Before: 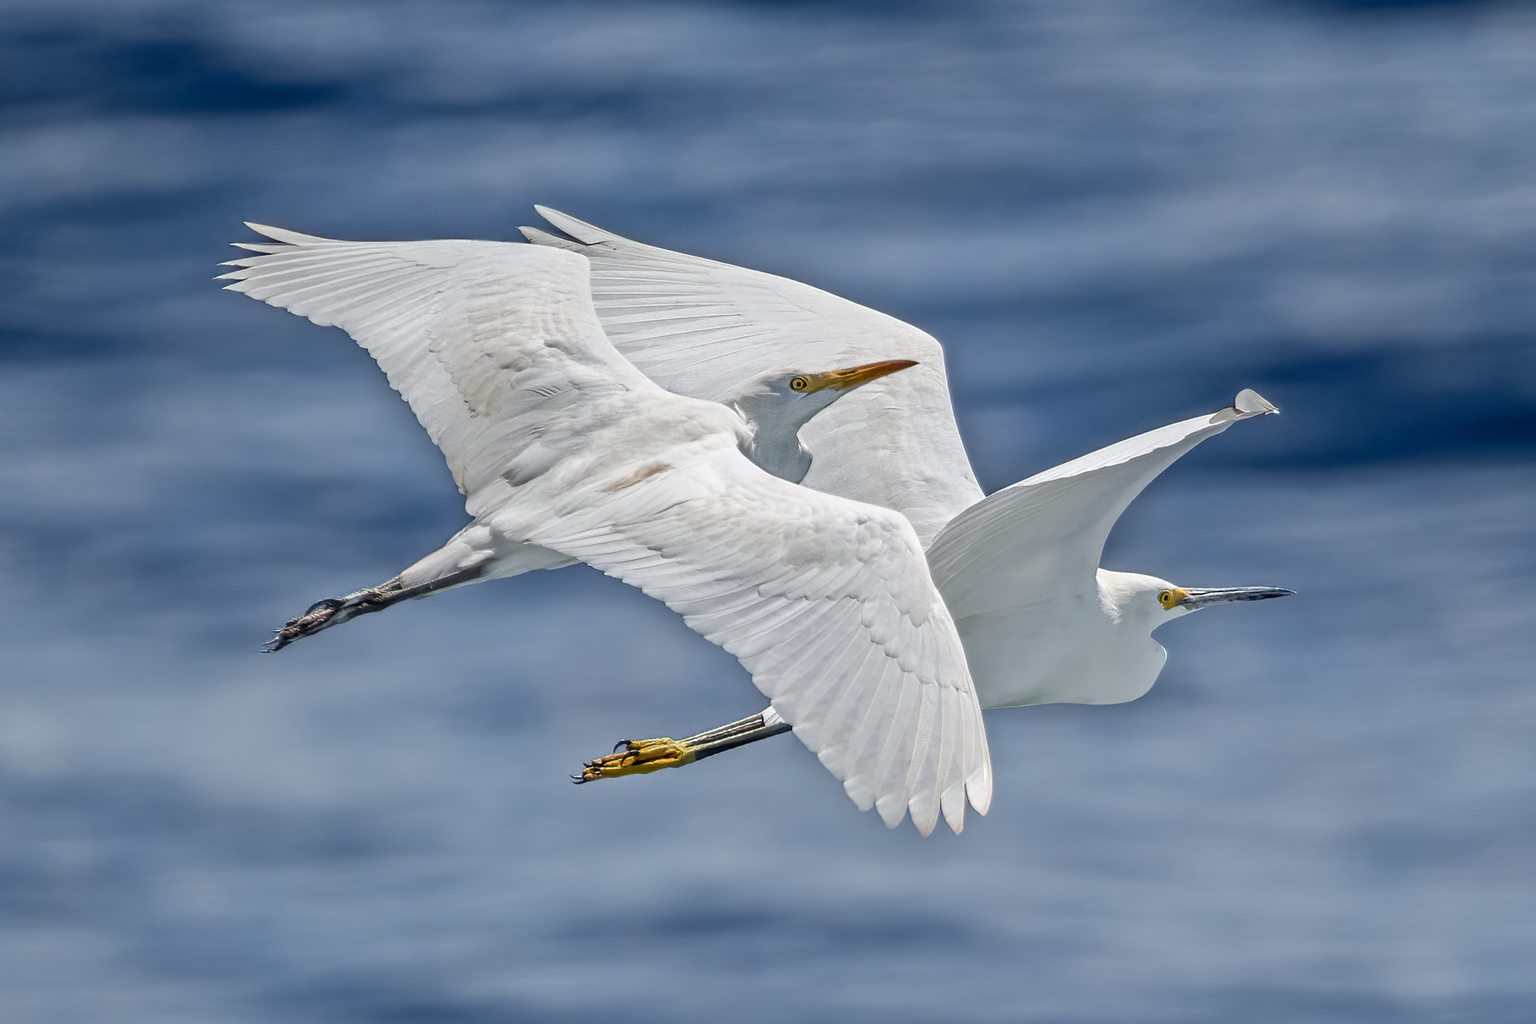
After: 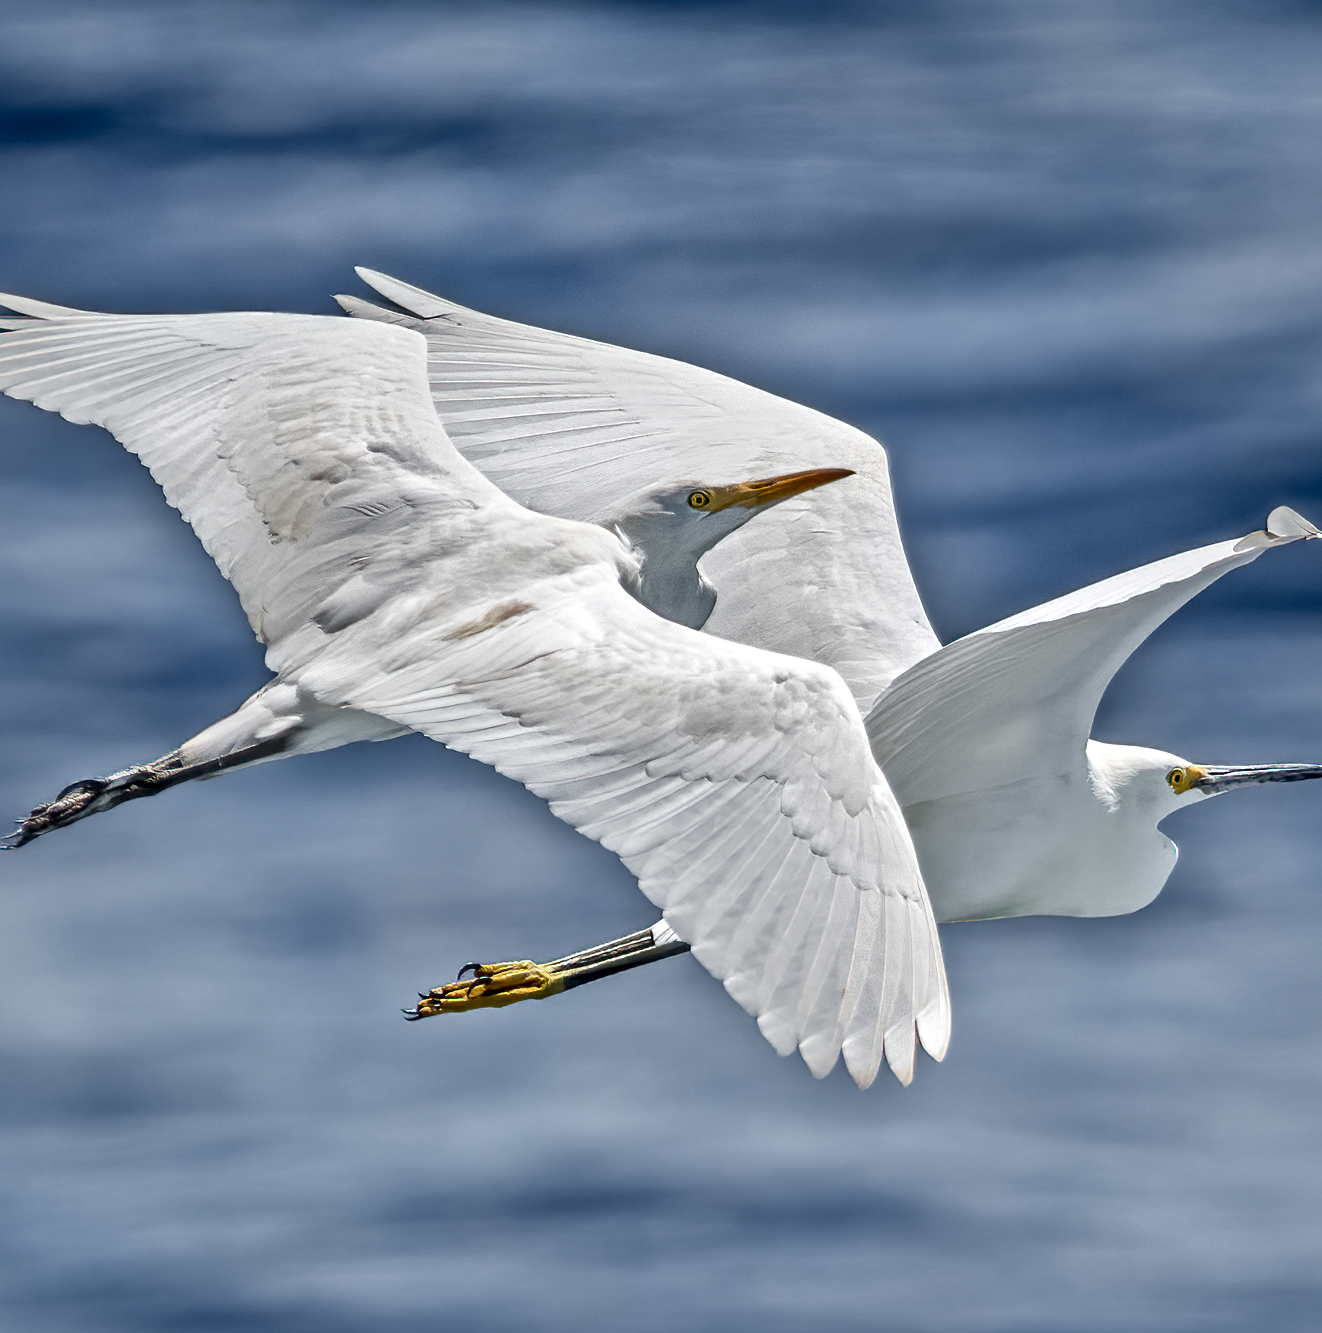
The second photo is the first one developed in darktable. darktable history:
crop: left 17.06%, right 16.825%
local contrast: mode bilateral grid, contrast 25, coarseness 47, detail 152%, midtone range 0.2
